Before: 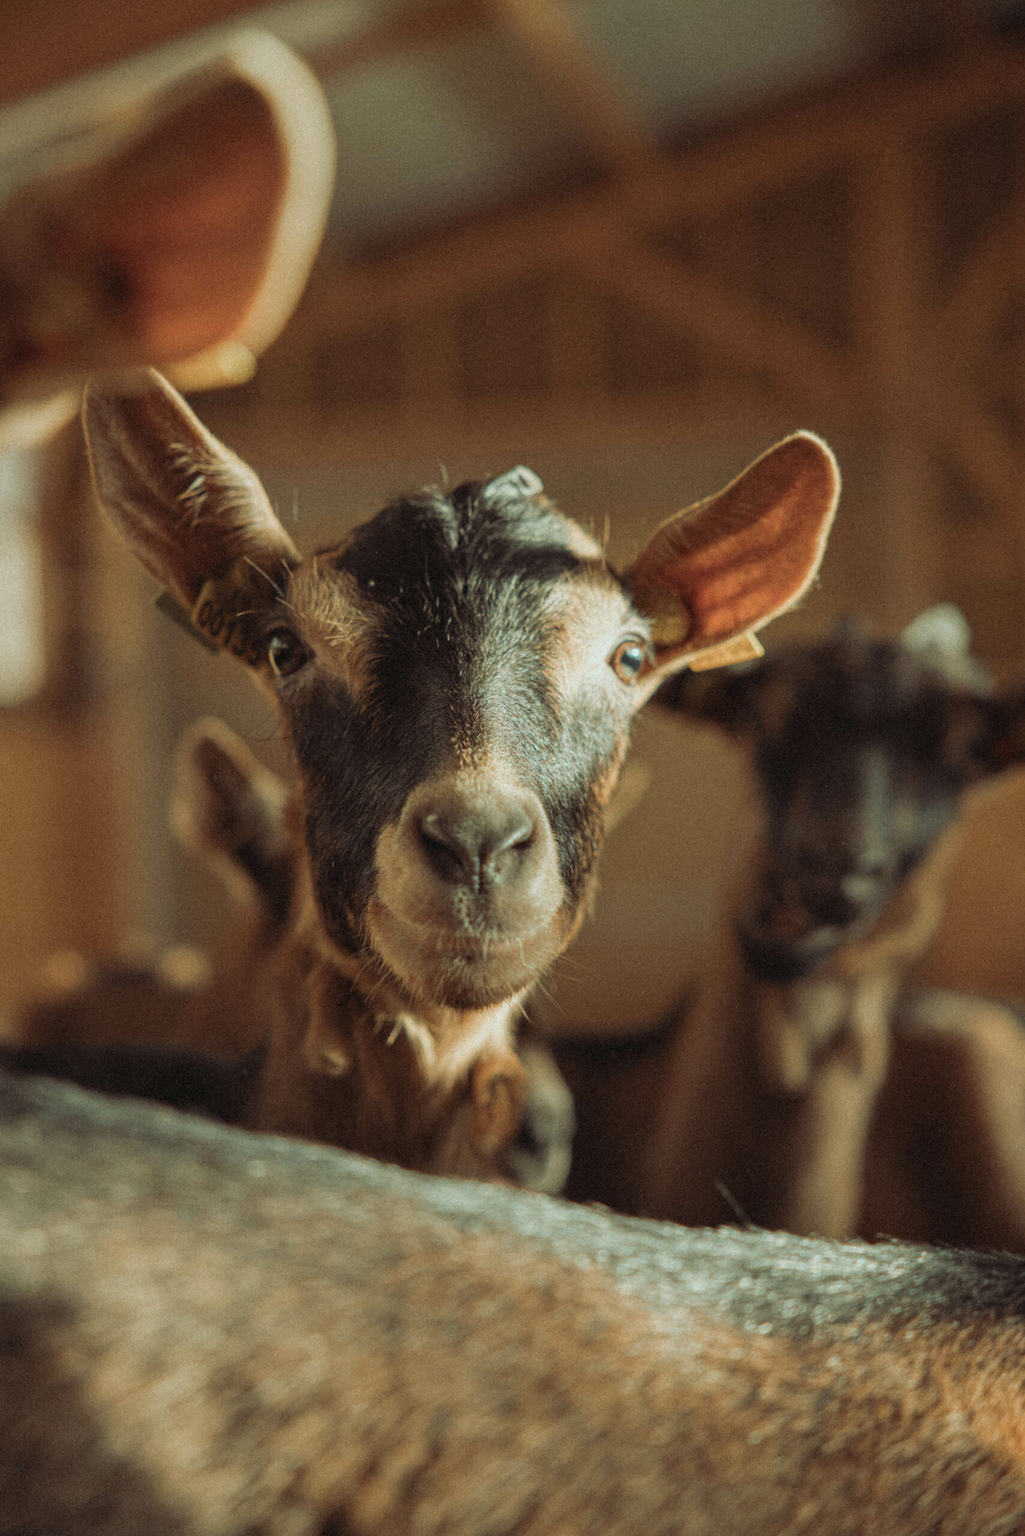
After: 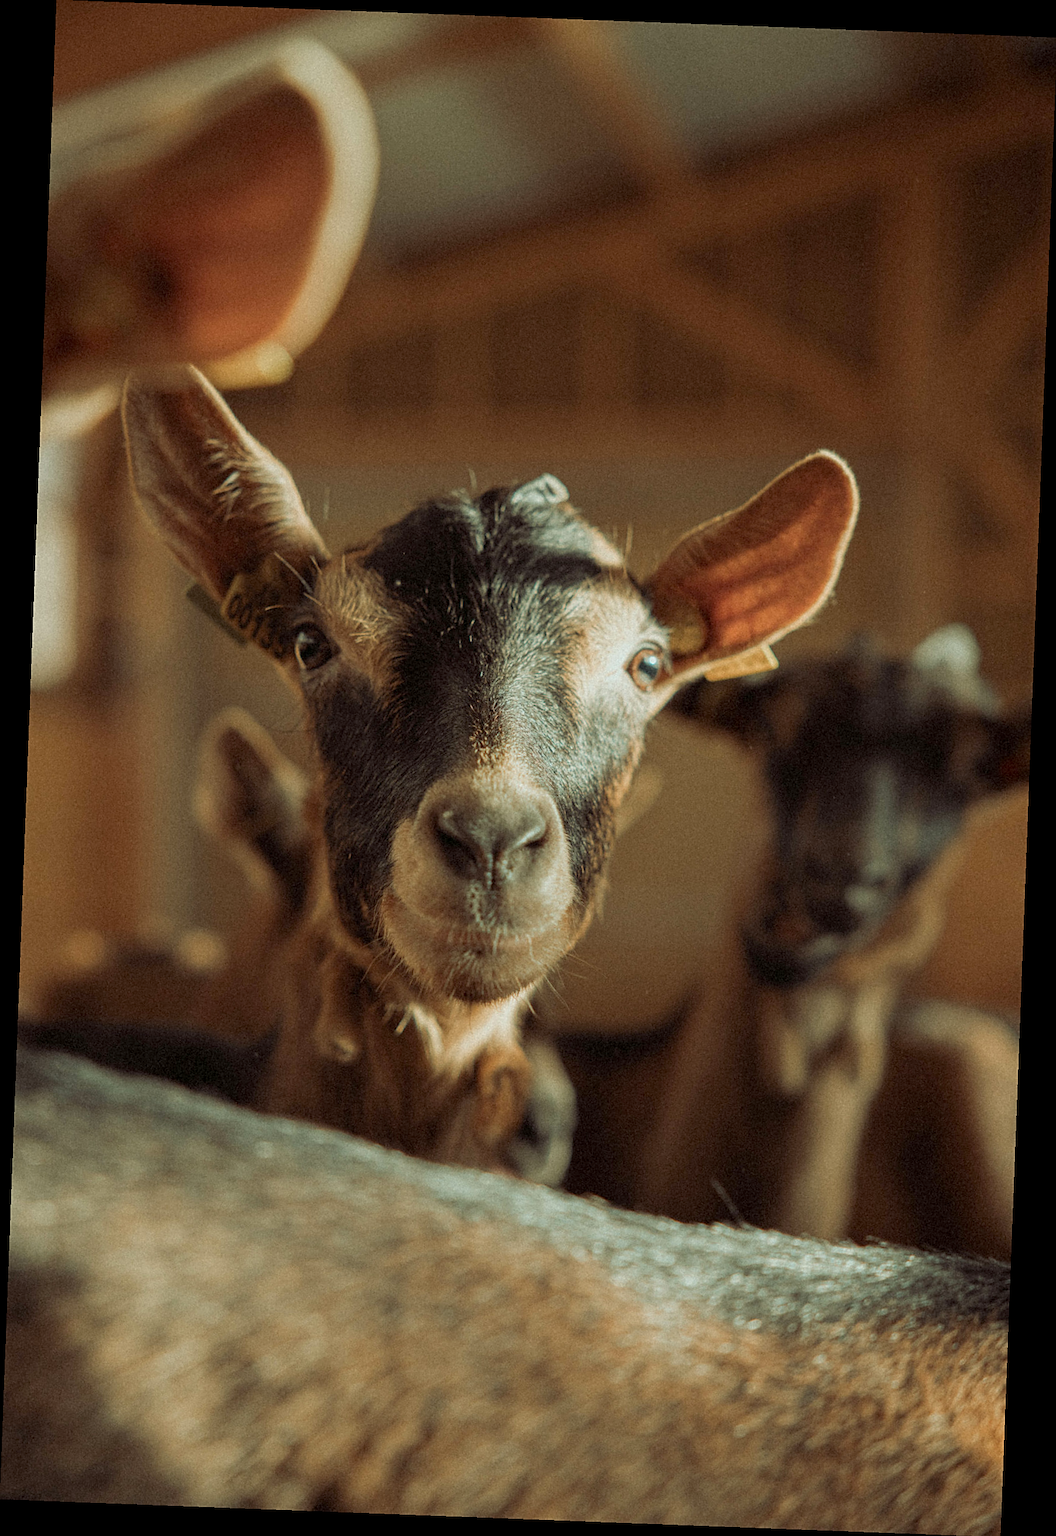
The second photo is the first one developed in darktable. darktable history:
sharpen: on, module defaults
exposure: black level correction 0.005, exposure 0.014 EV, compensate highlight preservation false
local contrast: mode bilateral grid, contrast 100, coarseness 100, detail 91%, midtone range 0.2
rotate and perspective: rotation 2.17°, automatic cropping off
